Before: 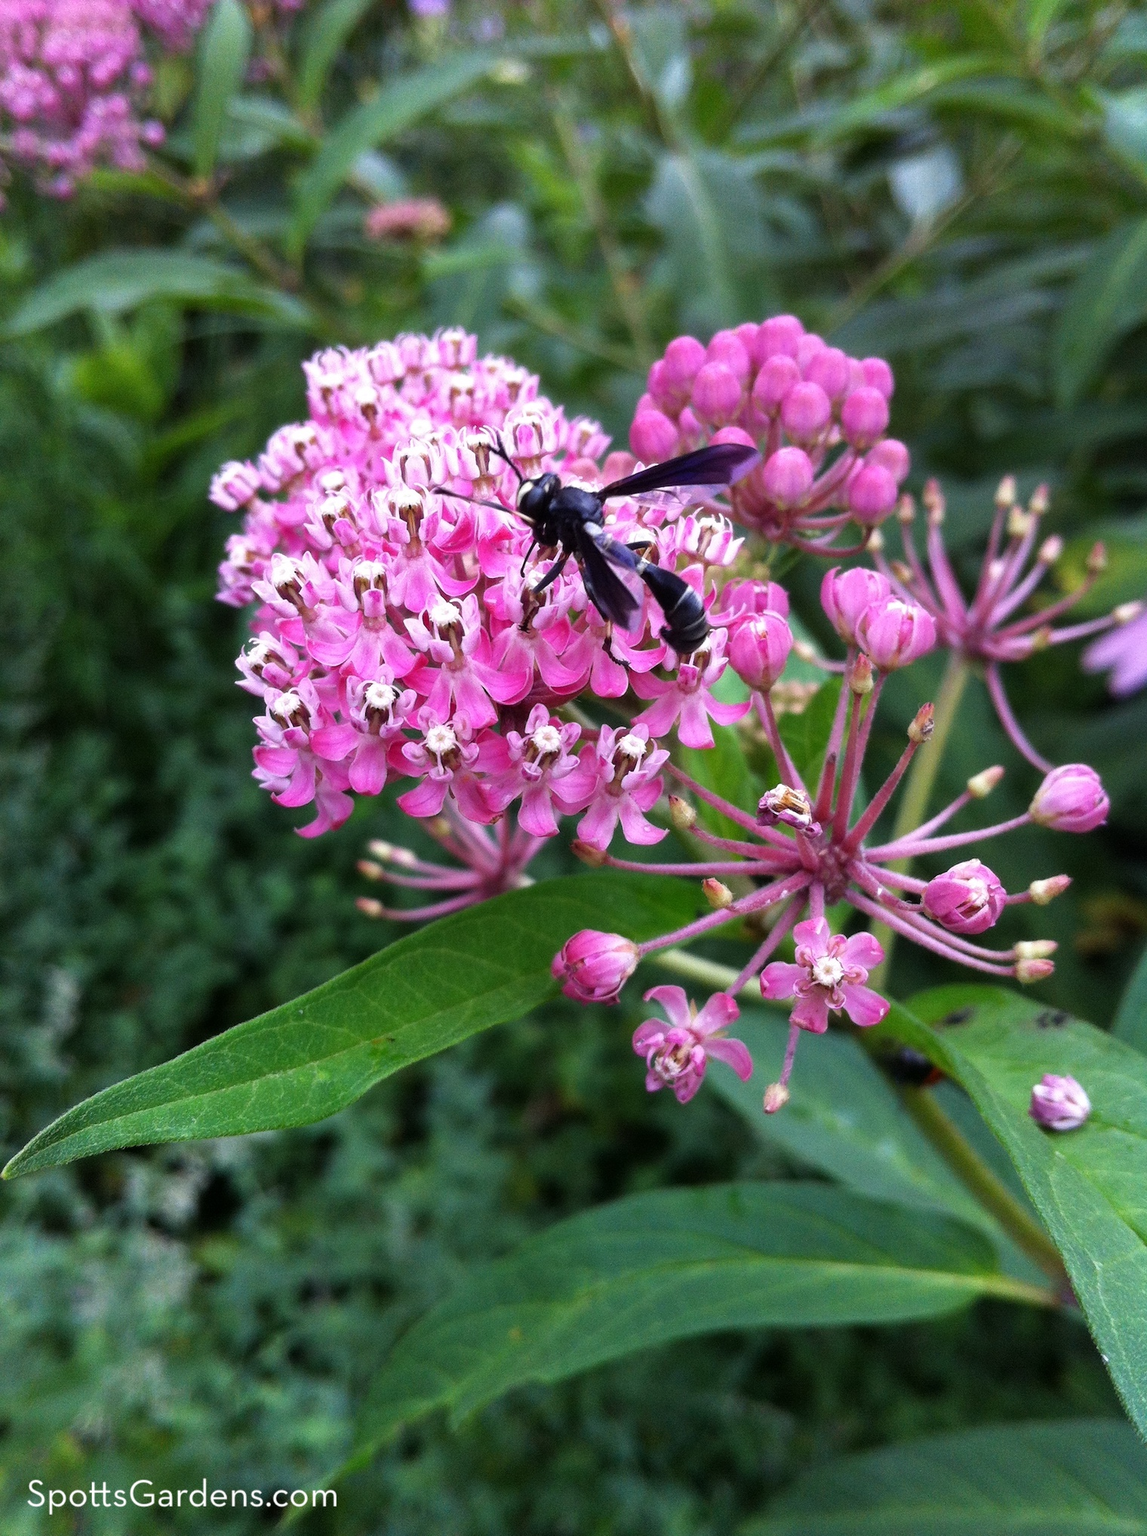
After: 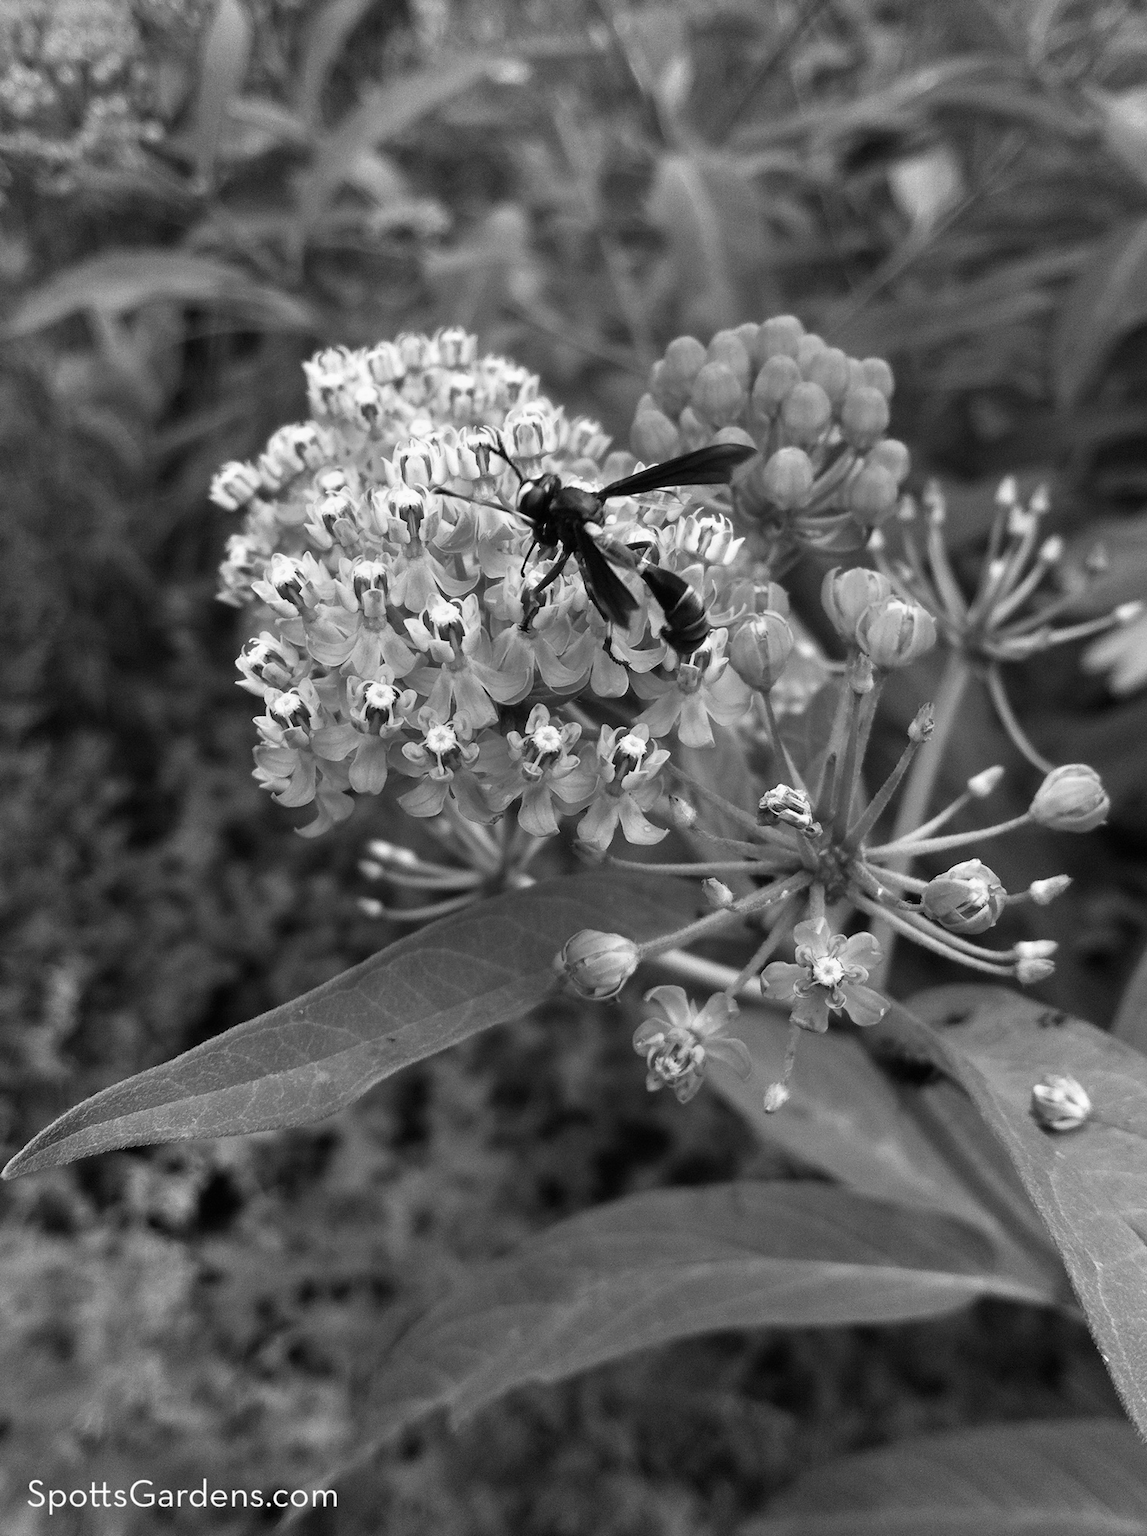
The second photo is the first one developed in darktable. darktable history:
monochrome: size 1
contrast brightness saturation: saturation -0.1
